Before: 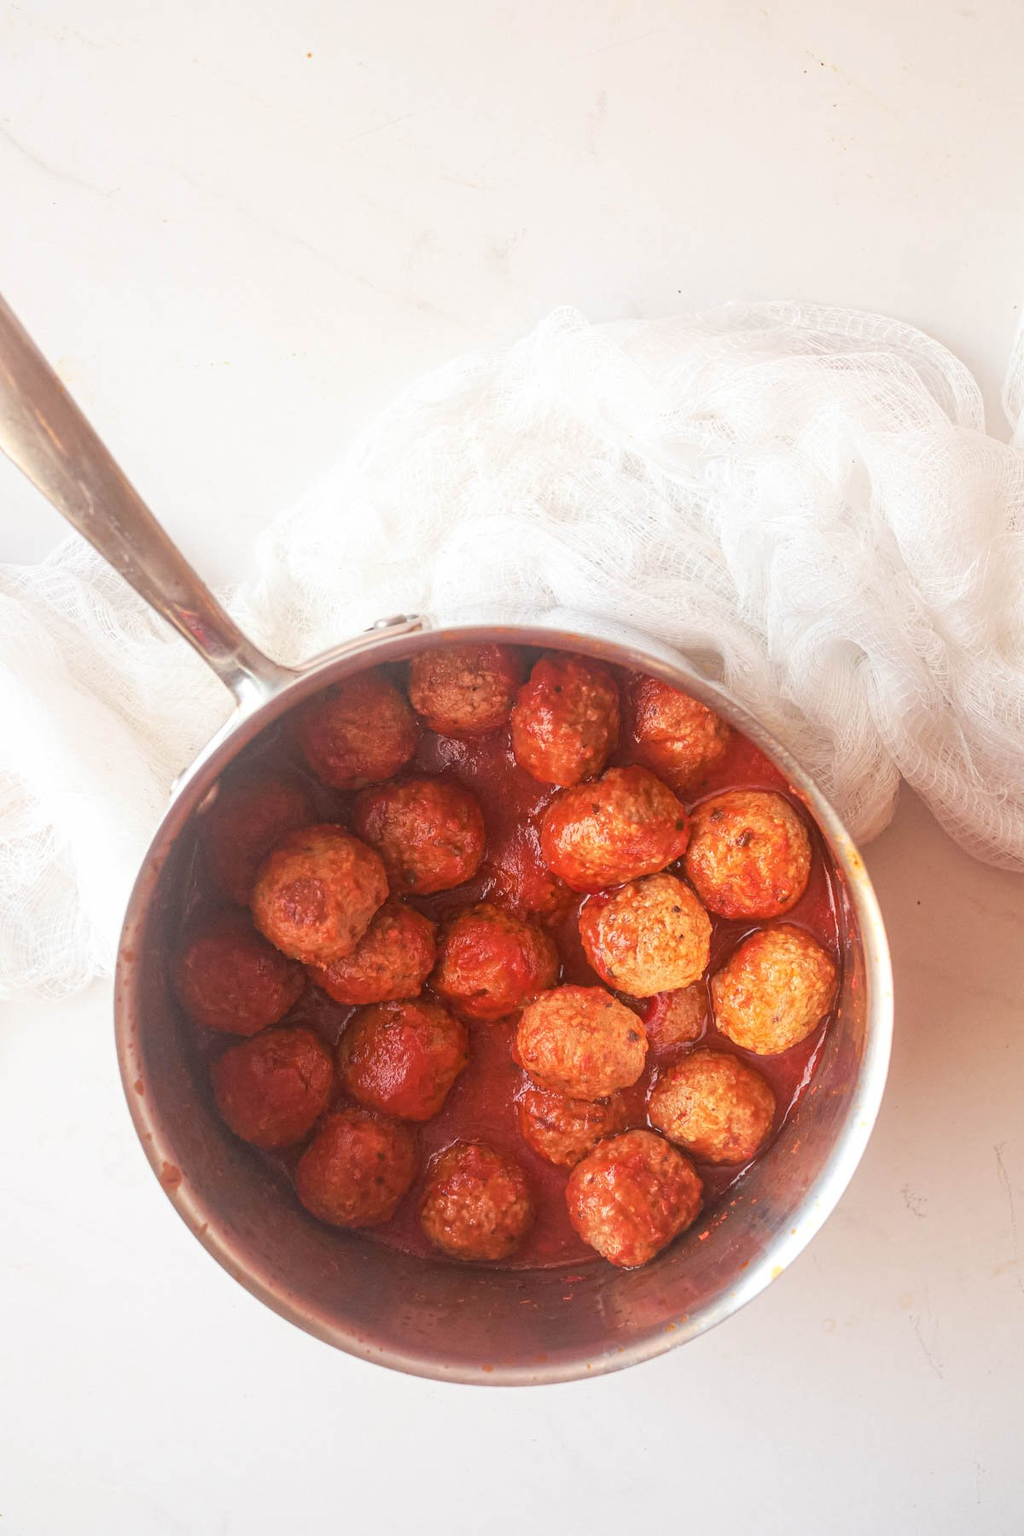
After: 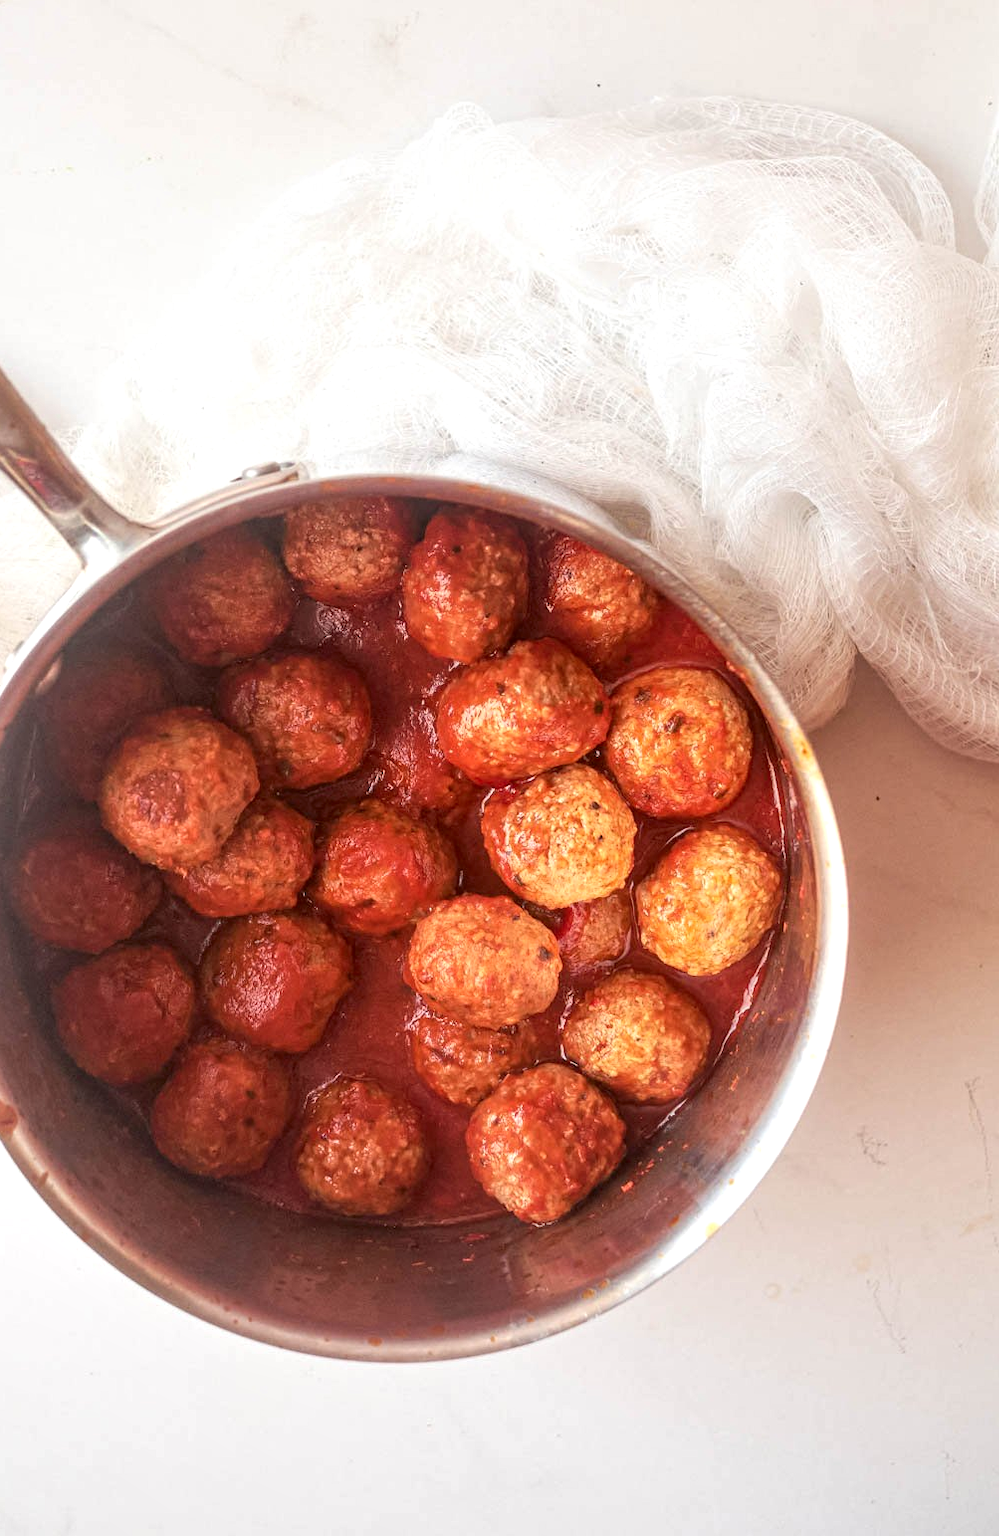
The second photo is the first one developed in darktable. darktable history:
local contrast: detail 135%, midtone range 0.75
crop: left 16.315%, top 14.246%
